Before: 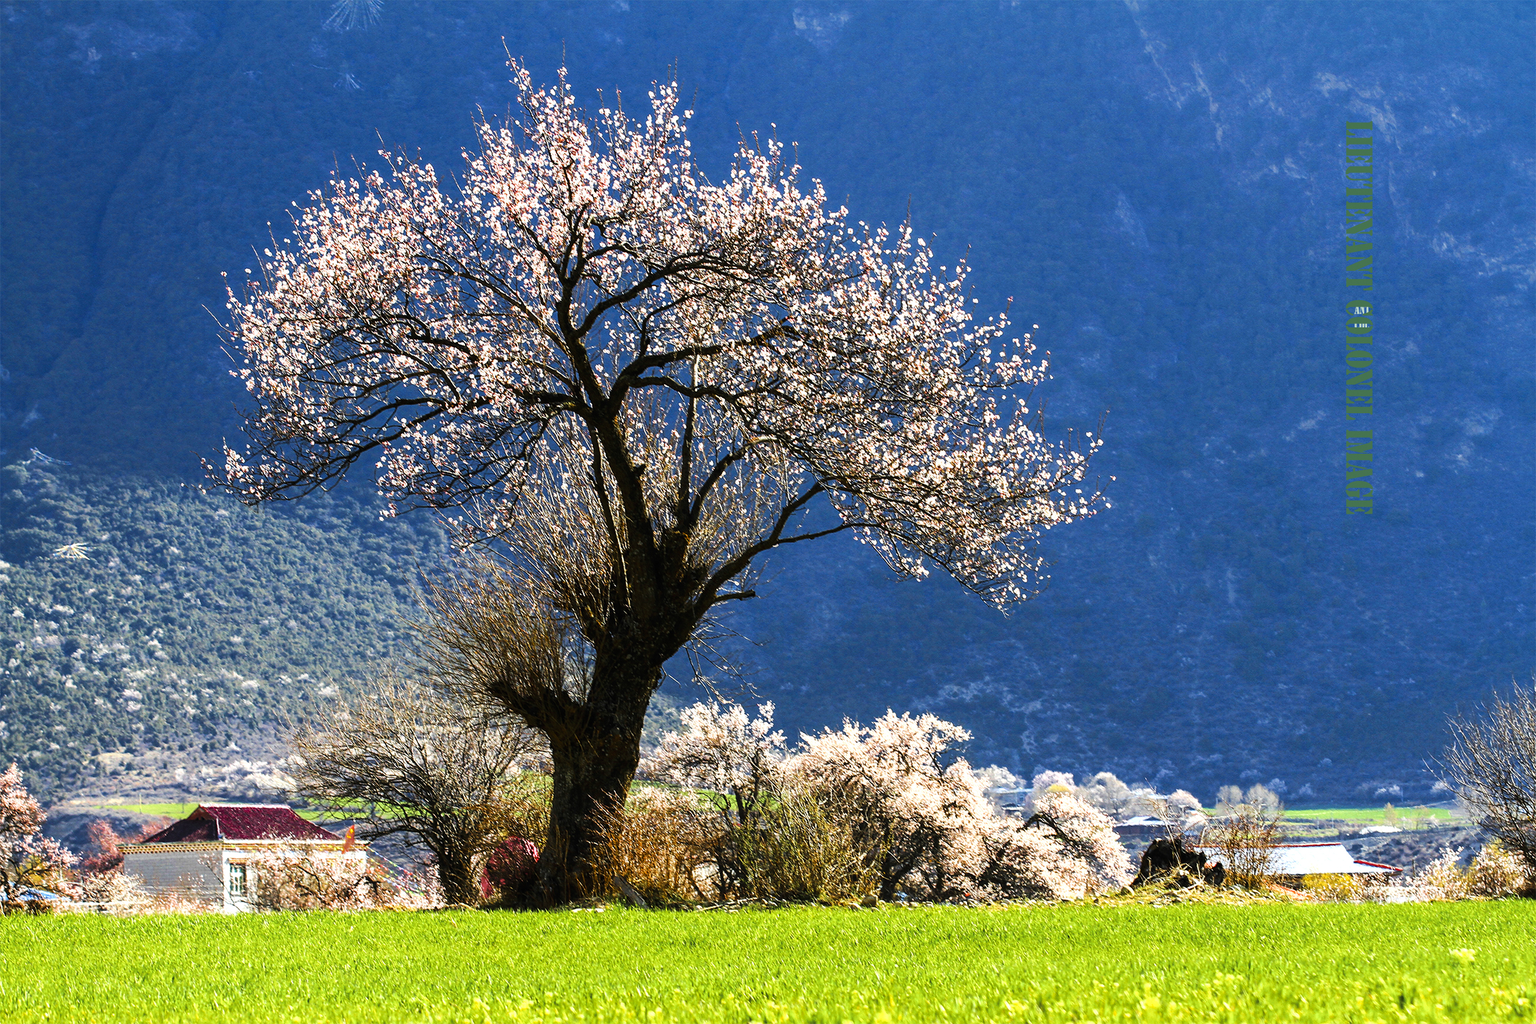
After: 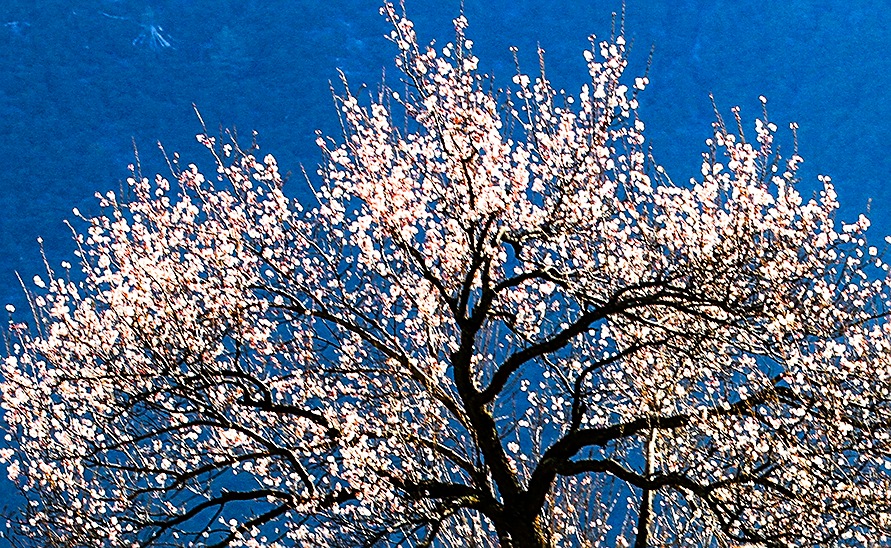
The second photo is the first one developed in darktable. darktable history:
crop: left 15.702%, top 5.464%, right 43.777%, bottom 57.174%
sharpen: on, module defaults
tone curve: curves: ch0 [(0, 0) (0.071, 0.047) (0.266, 0.26) (0.491, 0.552) (0.753, 0.818) (1, 0.983)]; ch1 [(0, 0) (0.346, 0.307) (0.408, 0.369) (0.463, 0.443) (0.482, 0.493) (0.502, 0.5) (0.517, 0.518) (0.546, 0.576) (0.588, 0.643) (0.651, 0.709) (1, 1)]; ch2 [(0, 0) (0.346, 0.34) (0.434, 0.46) (0.485, 0.494) (0.5, 0.494) (0.517, 0.503) (0.535, 0.545) (0.583, 0.624) (0.625, 0.678) (1, 1)], color space Lab, linked channels, preserve colors none
haze removal: strength 0.304, distance 0.255, compatibility mode true, adaptive false
